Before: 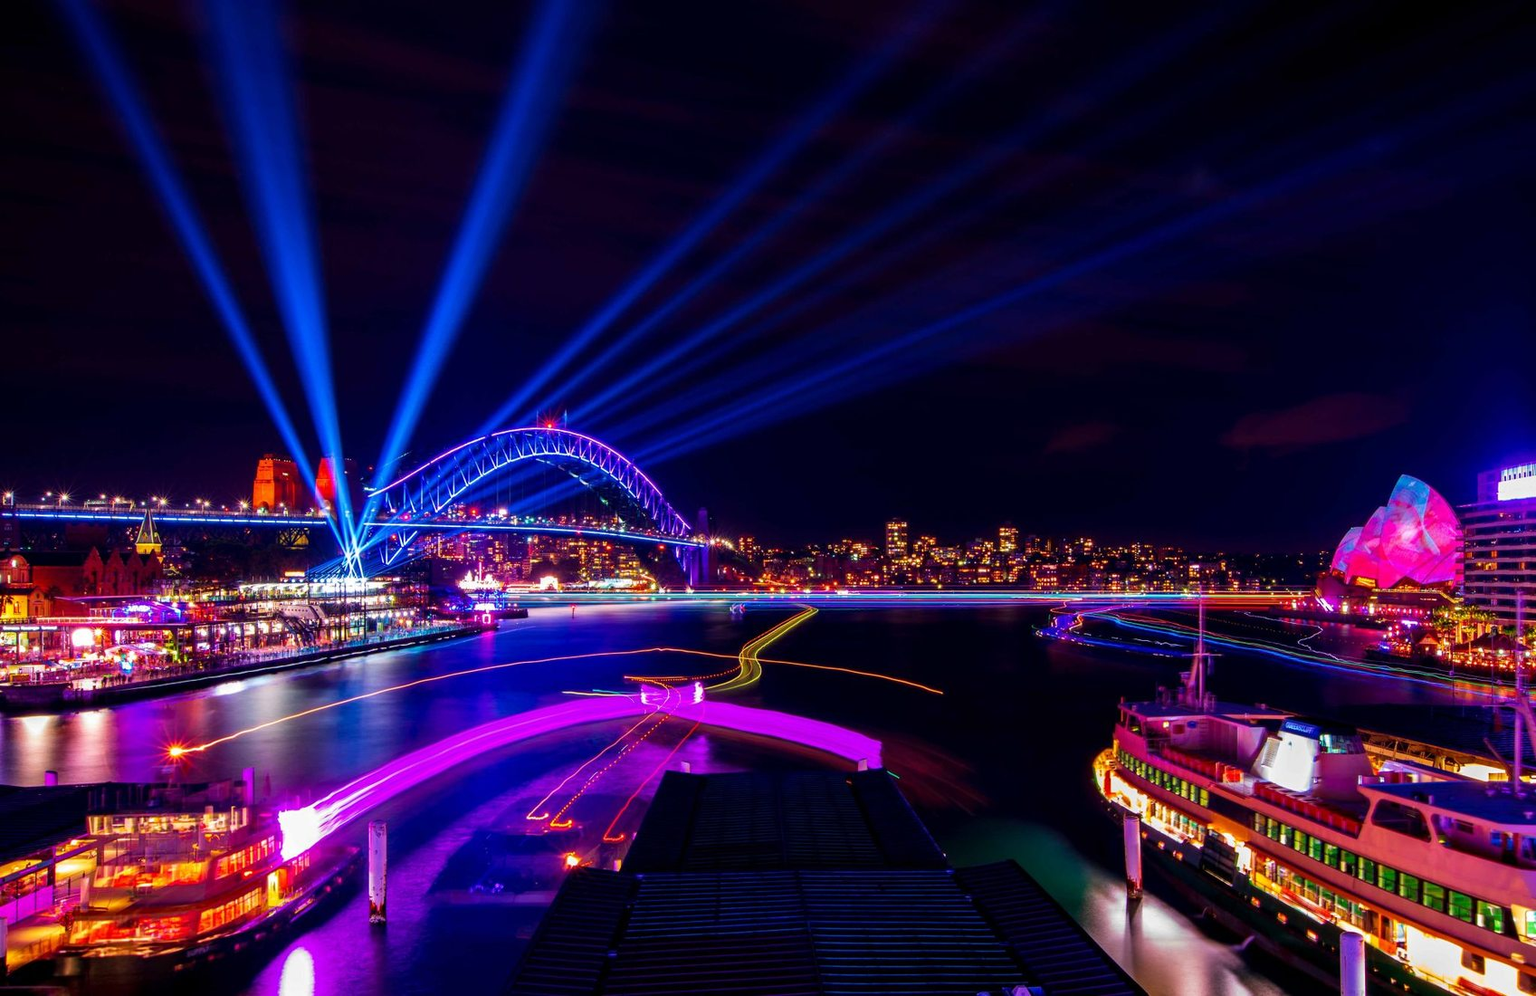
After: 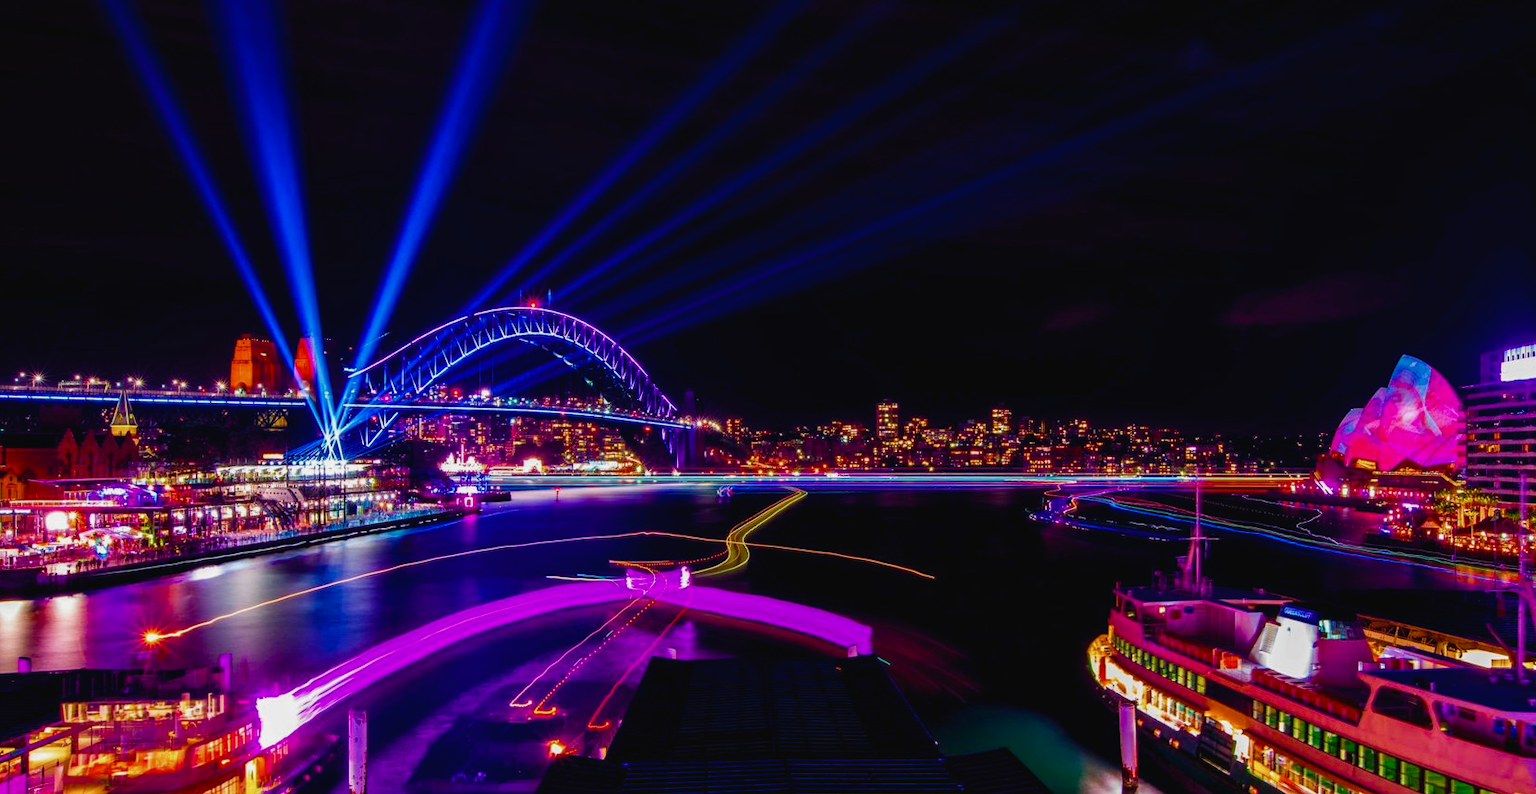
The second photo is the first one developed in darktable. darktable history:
local contrast: mode bilateral grid, contrast 15, coarseness 36, detail 105%, midtone range 0.2
contrast brightness saturation: contrast -0.068, brightness -0.04, saturation -0.113
tone equalizer: -7 EV 0.202 EV, -6 EV 0.151 EV, -5 EV 0.082 EV, -4 EV 0.043 EV, -2 EV -0.036 EV, -1 EV -0.045 EV, +0 EV -0.049 EV, mask exposure compensation -0.505 EV
crop and rotate: left 1.798%, top 12.814%, right 0.165%, bottom 8.949%
color balance rgb: perceptual saturation grading › global saturation 19.718%, perceptual saturation grading › highlights -25.45%, perceptual saturation grading › shadows 49.376%
